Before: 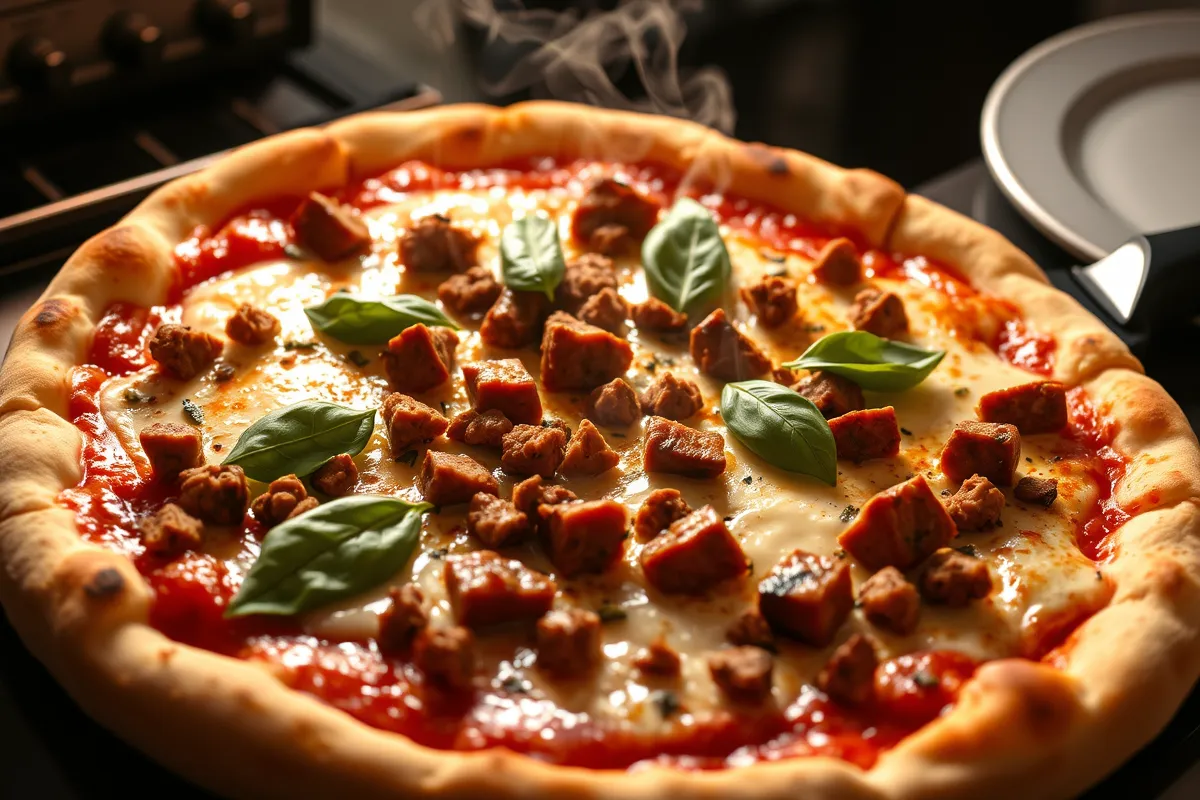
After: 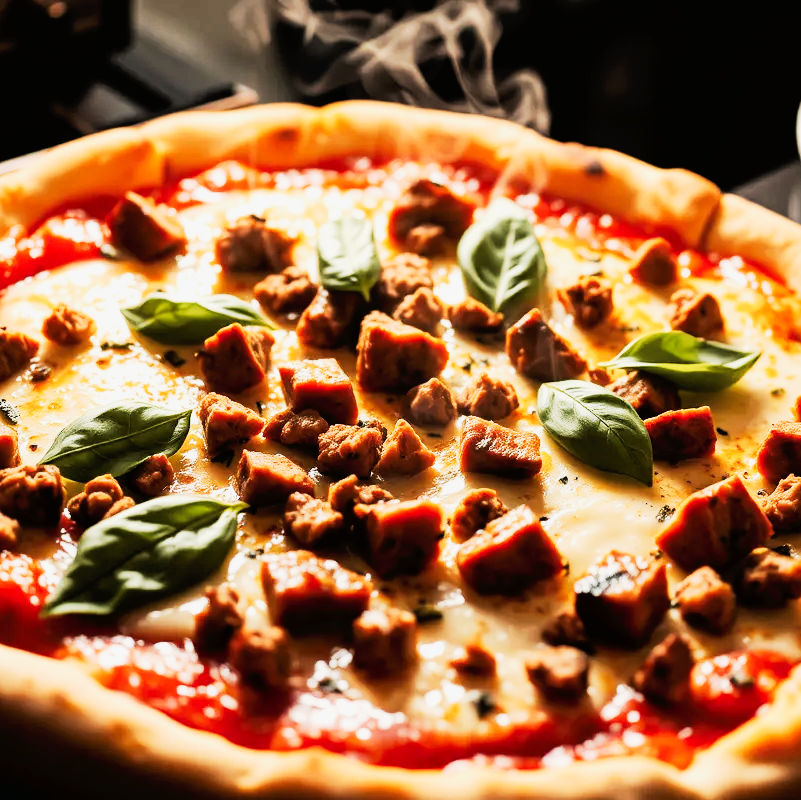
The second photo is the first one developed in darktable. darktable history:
crop and rotate: left 15.34%, right 17.829%
tone curve: curves: ch0 [(0, 0) (0.003, 0.015) (0.011, 0.025) (0.025, 0.056) (0.044, 0.104) (0.069, 0.139) (0.1, 0.181) (0.136, 0.226) (0.177, 0.28) (0.224, 0.346) (0.277, 0.42) (0.335, 0.505) (0.399, 0.594) (0.468, 0.699) (0.543, 0.776) (0.623, 0.848) (0.709, 0.893) (0.801, 0.93) (0.898, 0.97) (1, 1)], preserve colors none
filmic rgb: black relative exposure -5.15 EV, white relative exposure 4 EV, hardness 2.89, contrast 1.298, iterations of high-quality reconstruction 10
